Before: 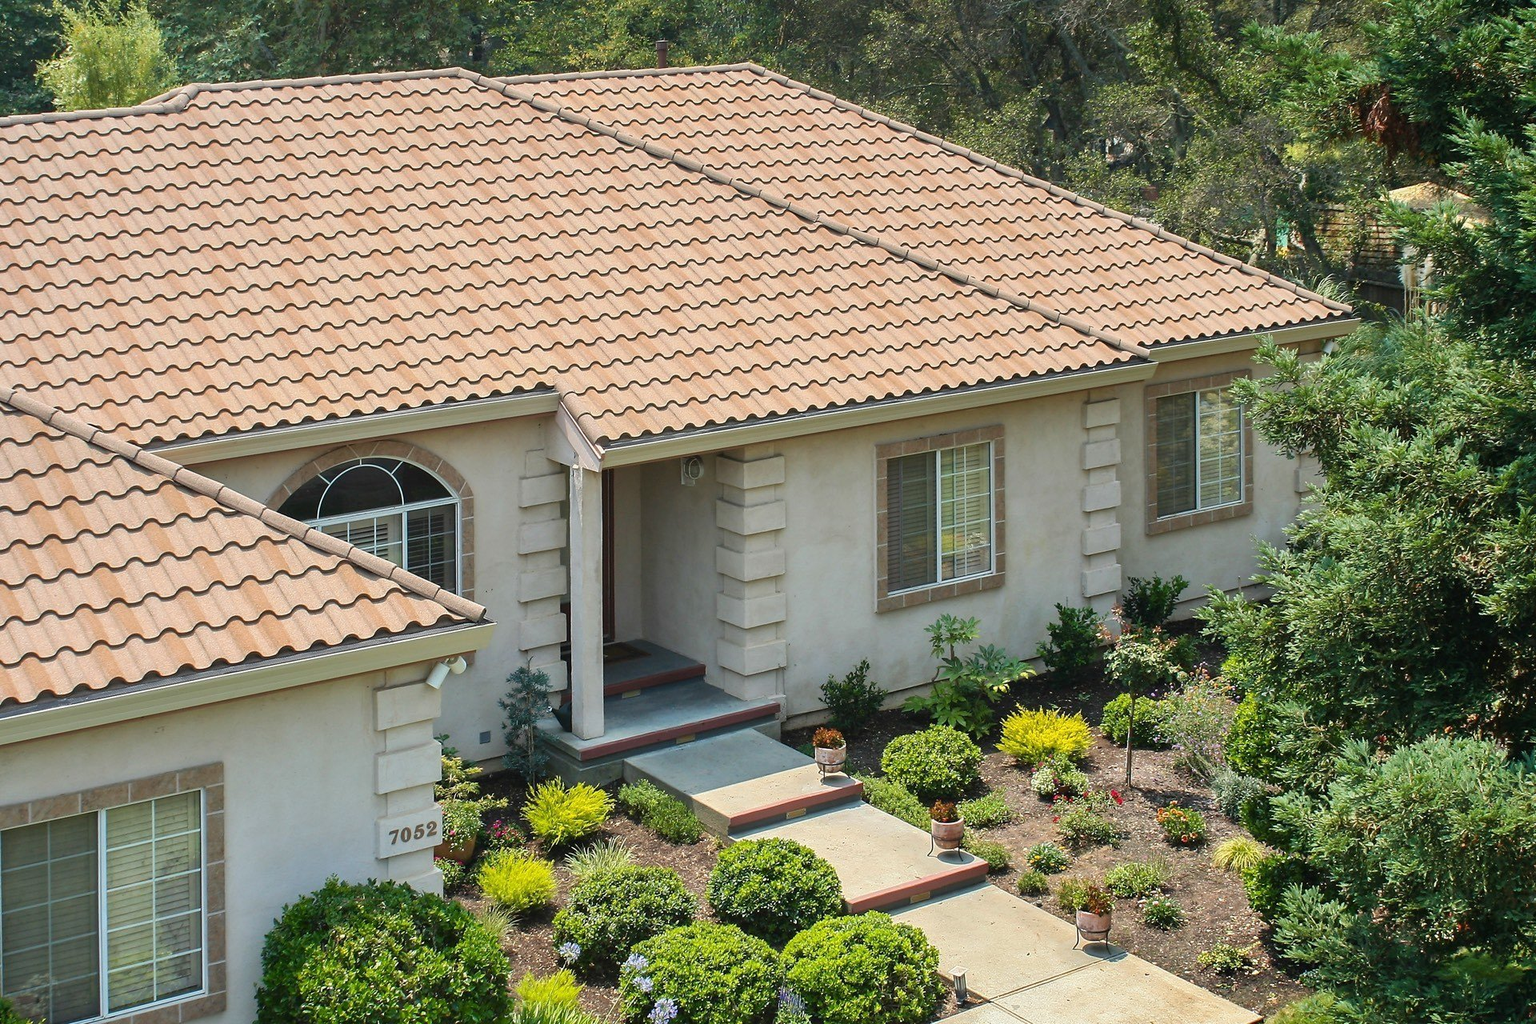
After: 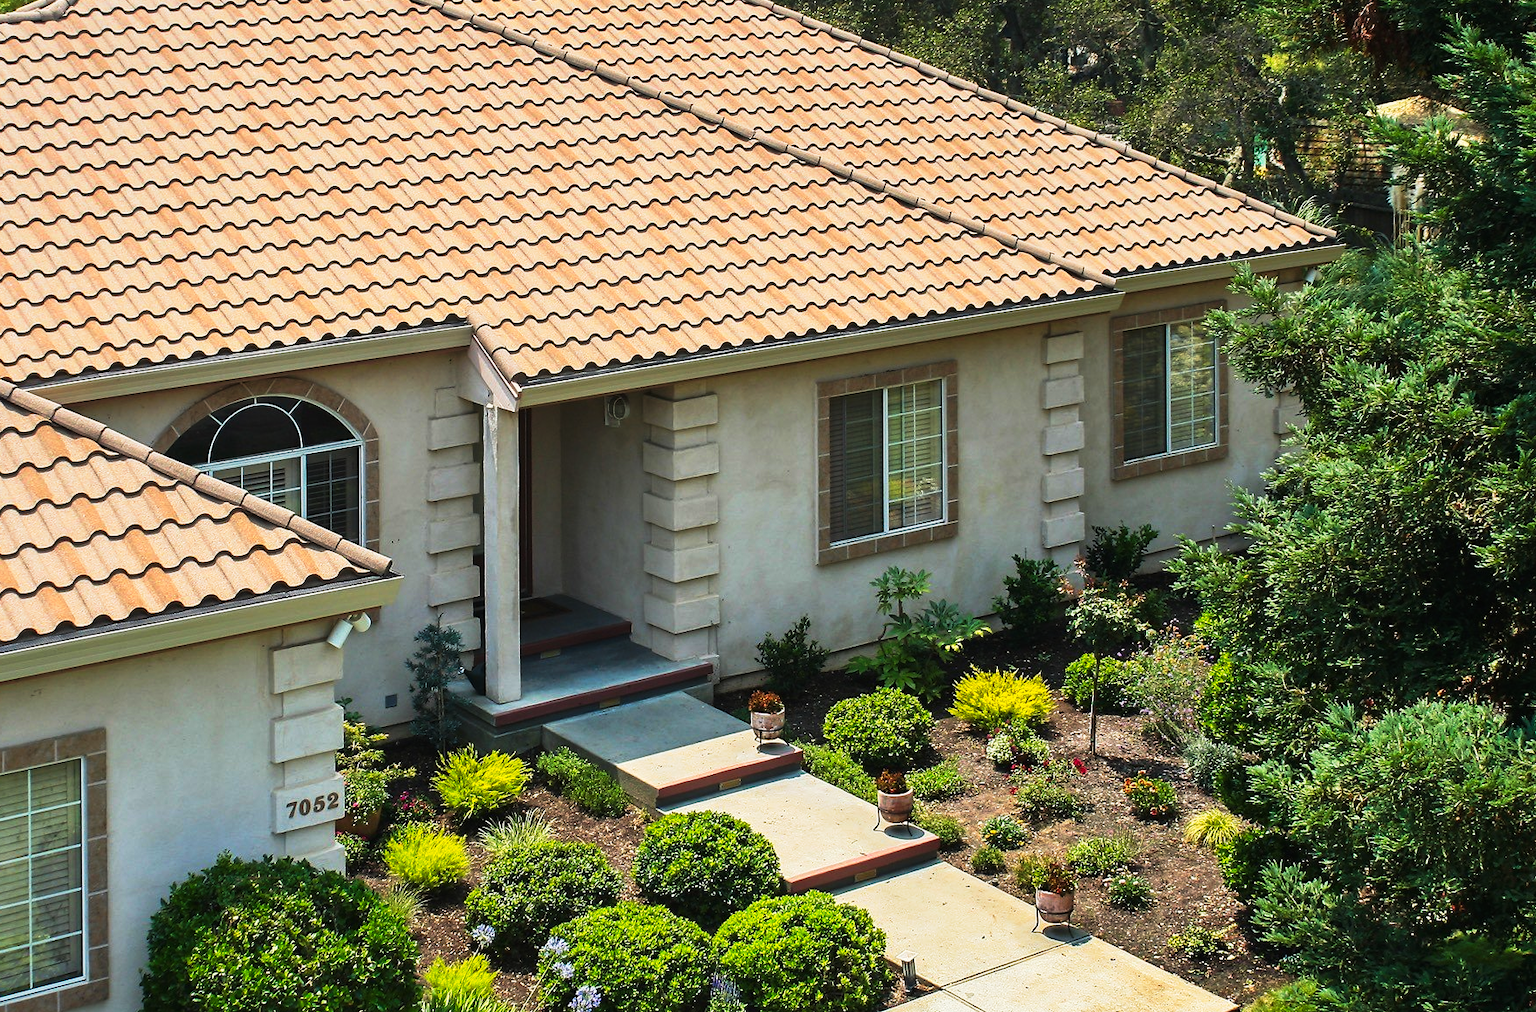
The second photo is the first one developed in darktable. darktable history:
crop and rotate: left 8.262%, top 9.226%
tone curve: curves: ch0 [(0, 0) (0.003, 0.007) (0.011, 0.01) (0.025, 0.016) (0.044, 0.025) (0.069, 0.036) (0.1, 0.052) (0.136, 0.073) (0.177, 0.103) (0.224, 0.135) (0.277, 0.177) (0.335, 0.233) (0.399, 0.303) (0.468, 0.376) (0.543, 0.469) (0.623, 0.581) (0.709, 0.723) (0.801, 0.863) (0.898, 0.938) (1, 1)], preserve colors none
